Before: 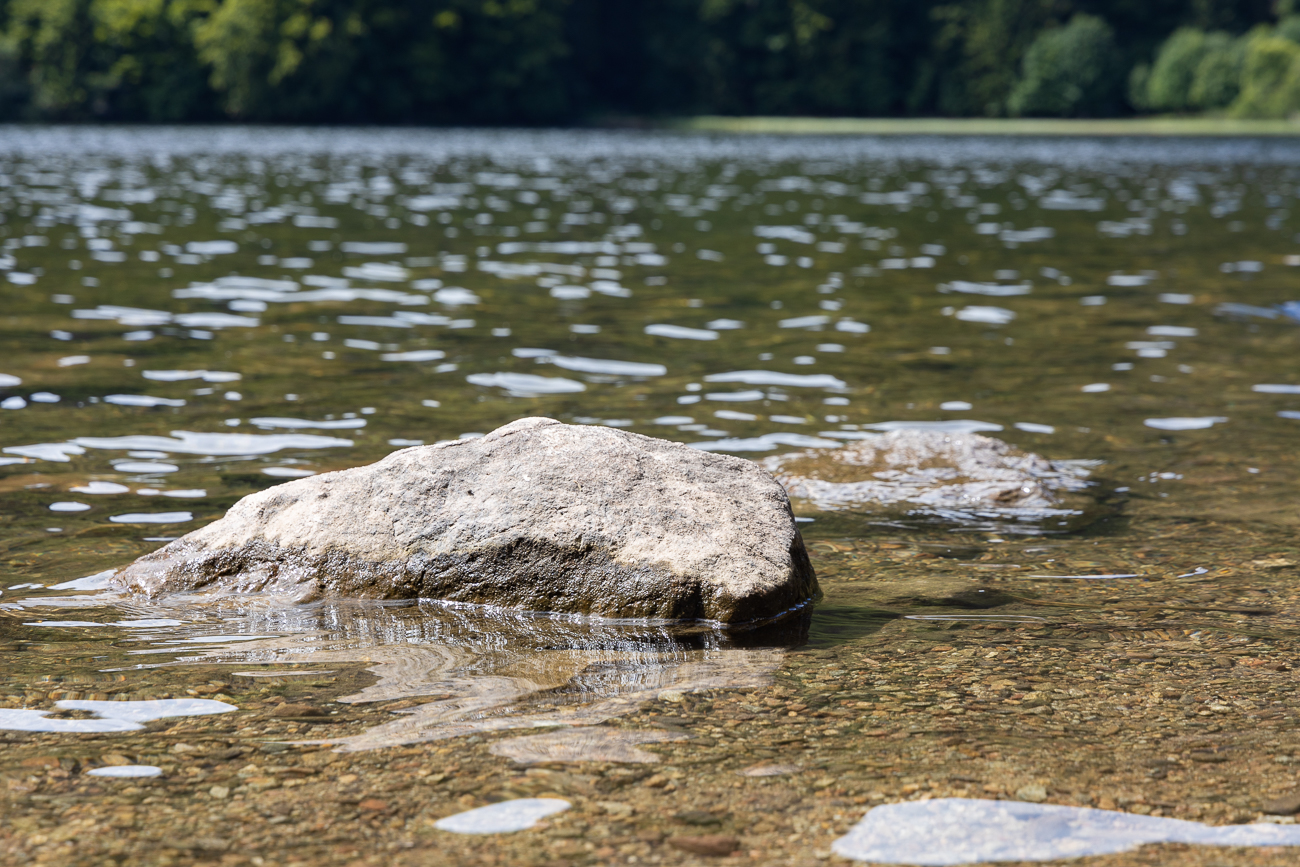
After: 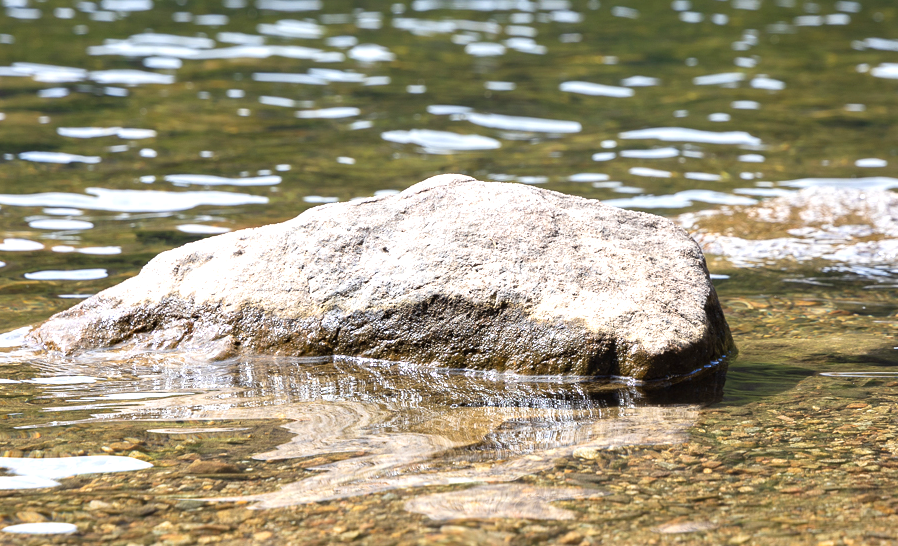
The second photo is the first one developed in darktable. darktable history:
crop: left 6.582%, top 28.083%, right 24.313%, bottom 8.94%
contrast brightness saturation: saturation 0.121
exposure: exposure 0.605 EV, compensate highlight preservation false
